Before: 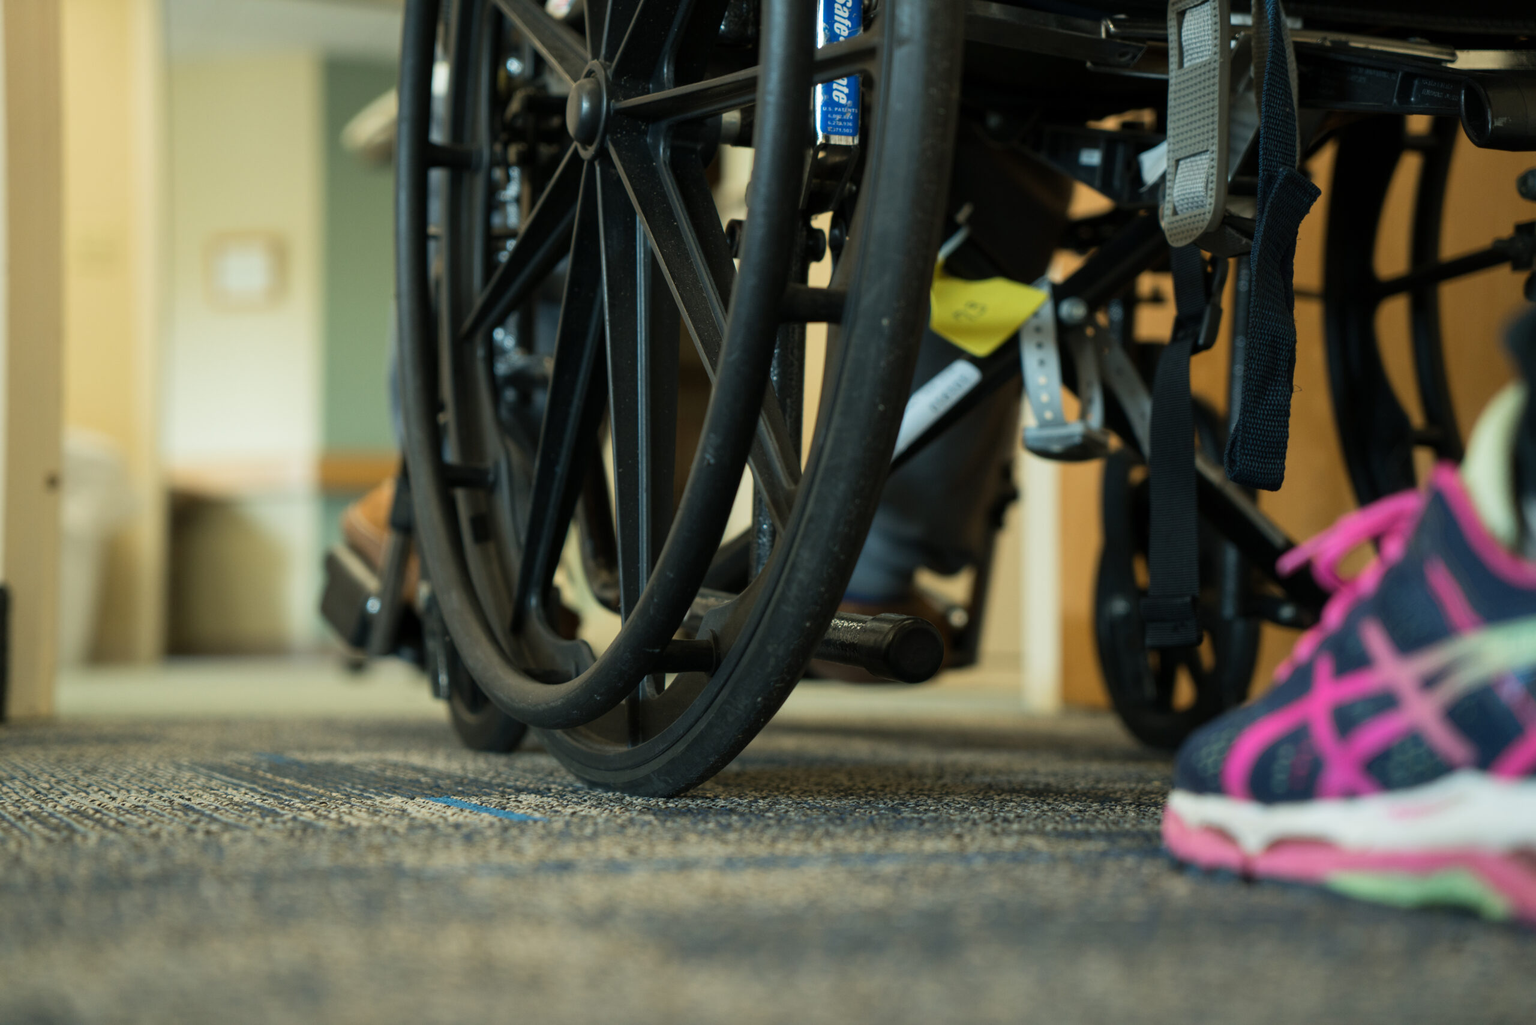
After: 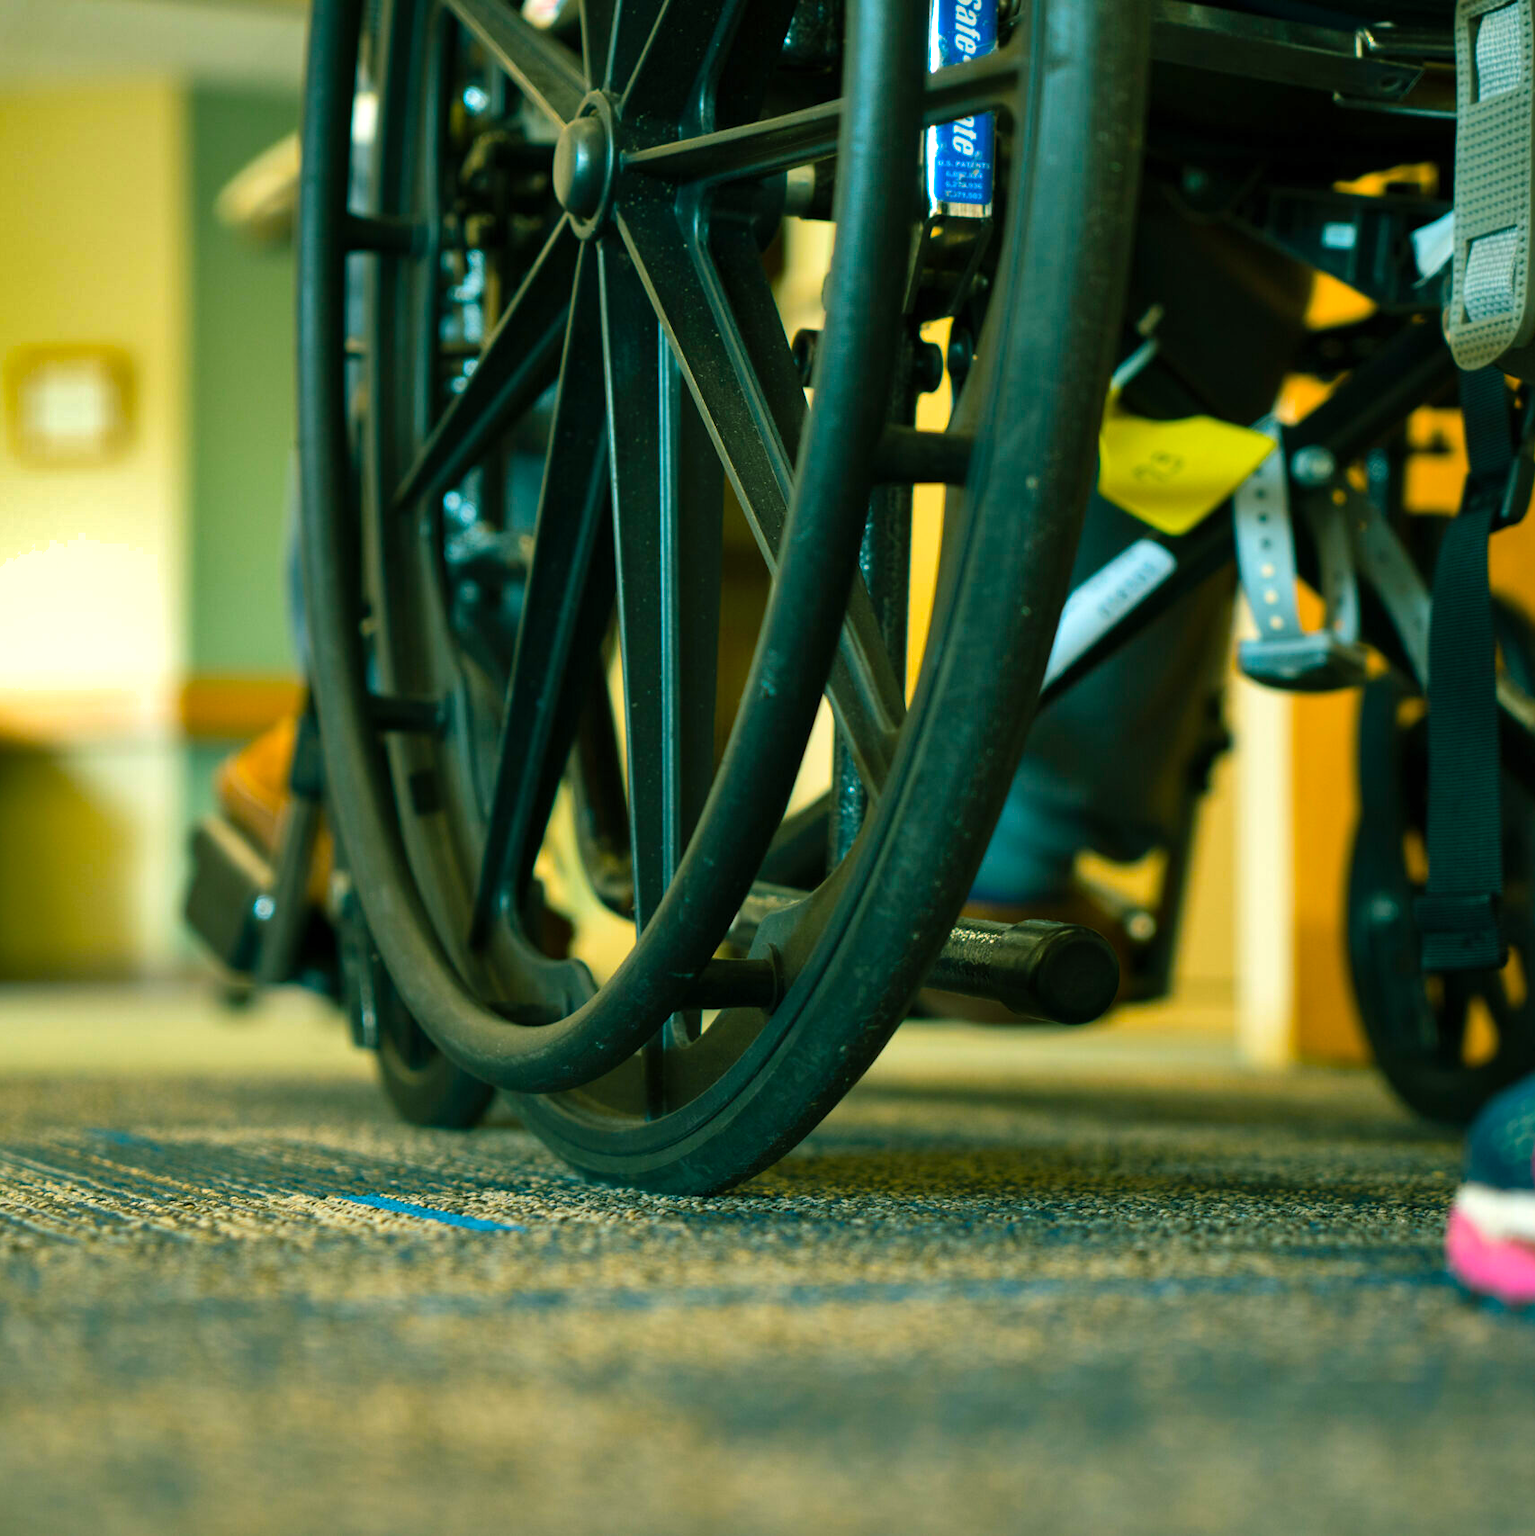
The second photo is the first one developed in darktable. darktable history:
color balance rgb: shadows lift › chroma 11.549%, shadows lift › hue 130.44°, highlights gain › chroma 1.08%, highlights gain › hue 60.27°, linear chroma grading › global chroma 41.807%, perceptual saturation grading › global saturation 19.894%, perceptual brilliance grading › global brilliance 12.307%
base curve: curves: ch0 [(0, 0) (0.303, 0.277) (1, 1)], preserve colors none
shadows and highlights: radius 118.25, shadows 41.6, highlights -61.74, soften with gaussian
crop and rotate: left 12.869%, right 20.484%
